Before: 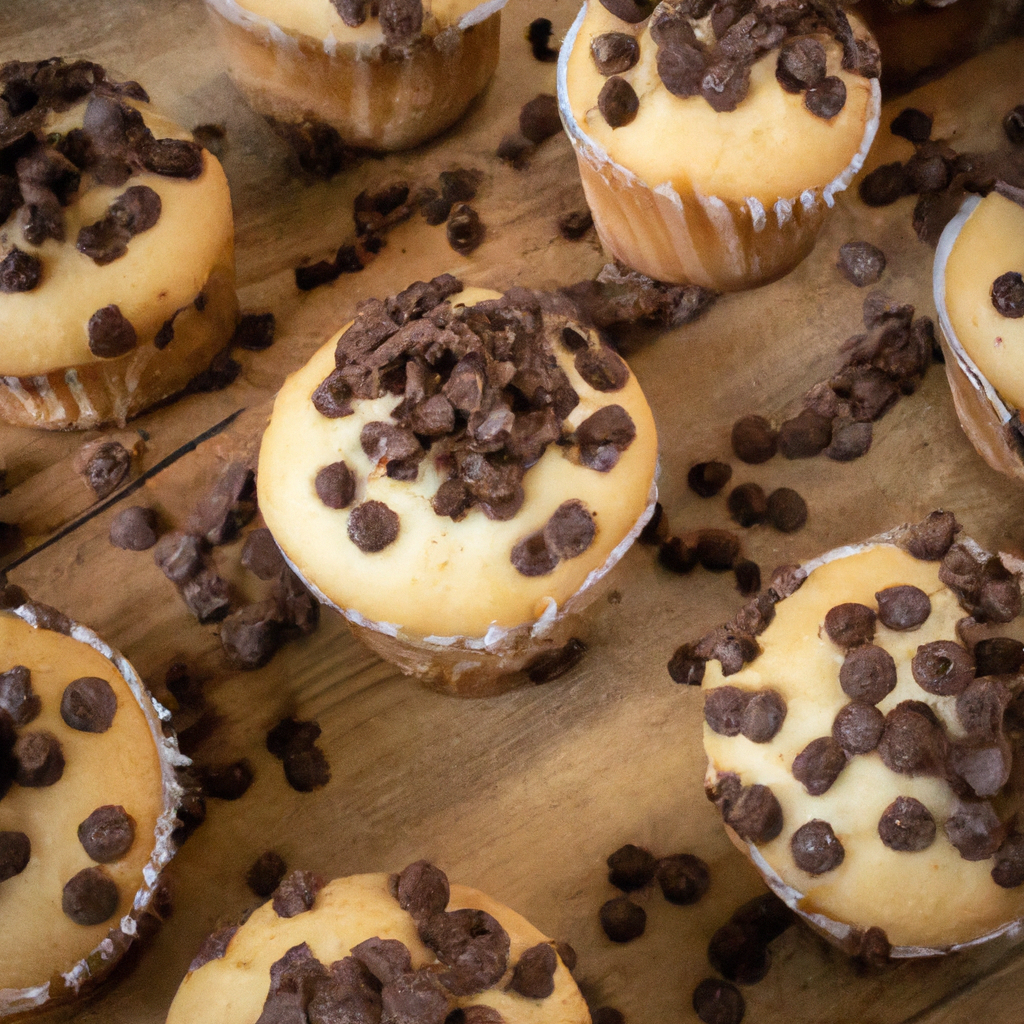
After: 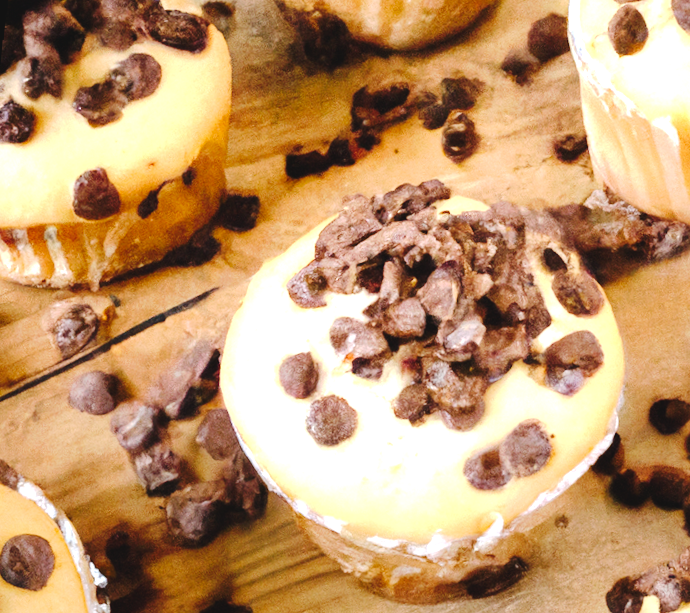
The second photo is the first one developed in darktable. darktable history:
graduated density: rotation -180°, offset 24.95
rotate and perspective: rotation 2.27°, automatic cropping off
exposure: black level correction 0, exposure 1.388 EV, compensate exposure bias true, compensate highlight preservation false
tone curve: curves: ch0 [(0, 0) (0.003, 0.054) (0.011, 0.057) (0.025, 0.056) (0.044, 0.062) (0.069, 0.071) (0.1, 0.088) (0.136, 0.111) (0.177, 0.146) (0.224, 0.19) (0.277, 0.261) (0.335, 0.363) (0.399, 0.458) (0.468, 0.562) (0.543, 0.653) (0.623, 0.725) (0.709, 0.801) (0.801, 0.853) (0.898, 0.915) (1, 1)], preserve colors none
crop and rotate: angle -4.99°, left 2.122%, top 6.945%, right 27.566%, bottom 30.519%
